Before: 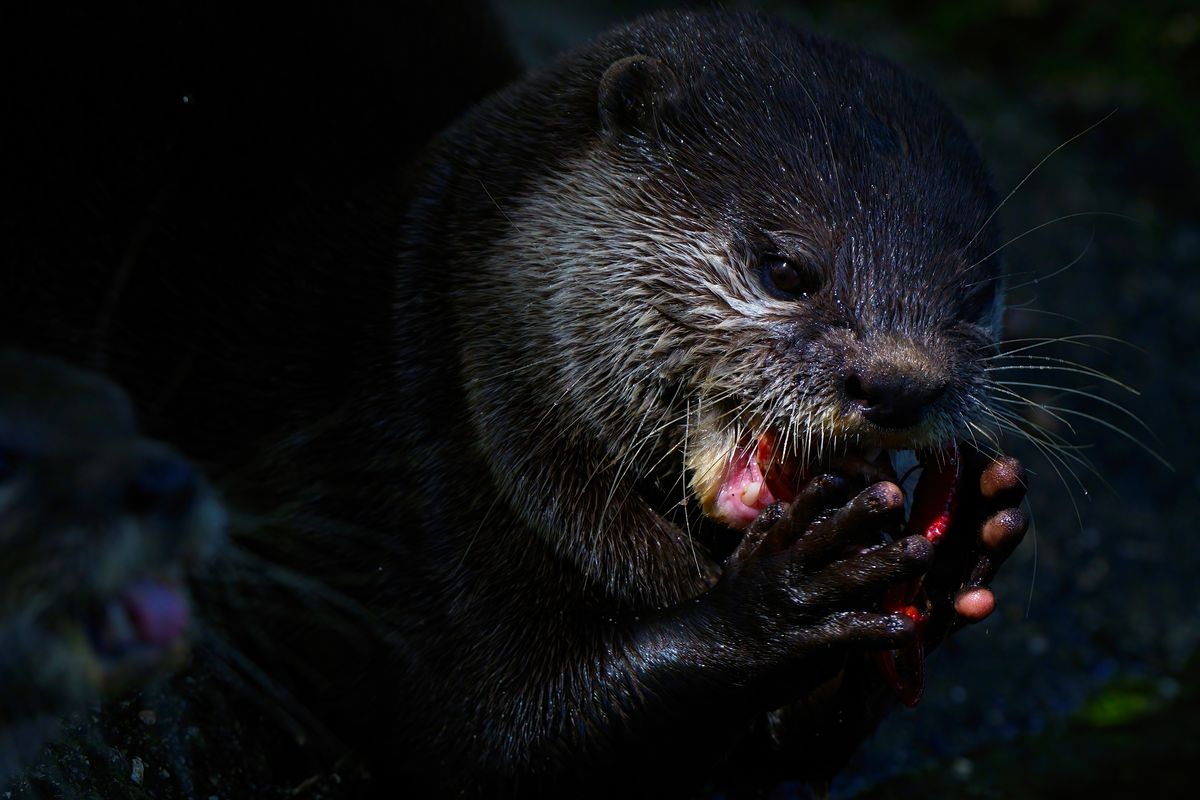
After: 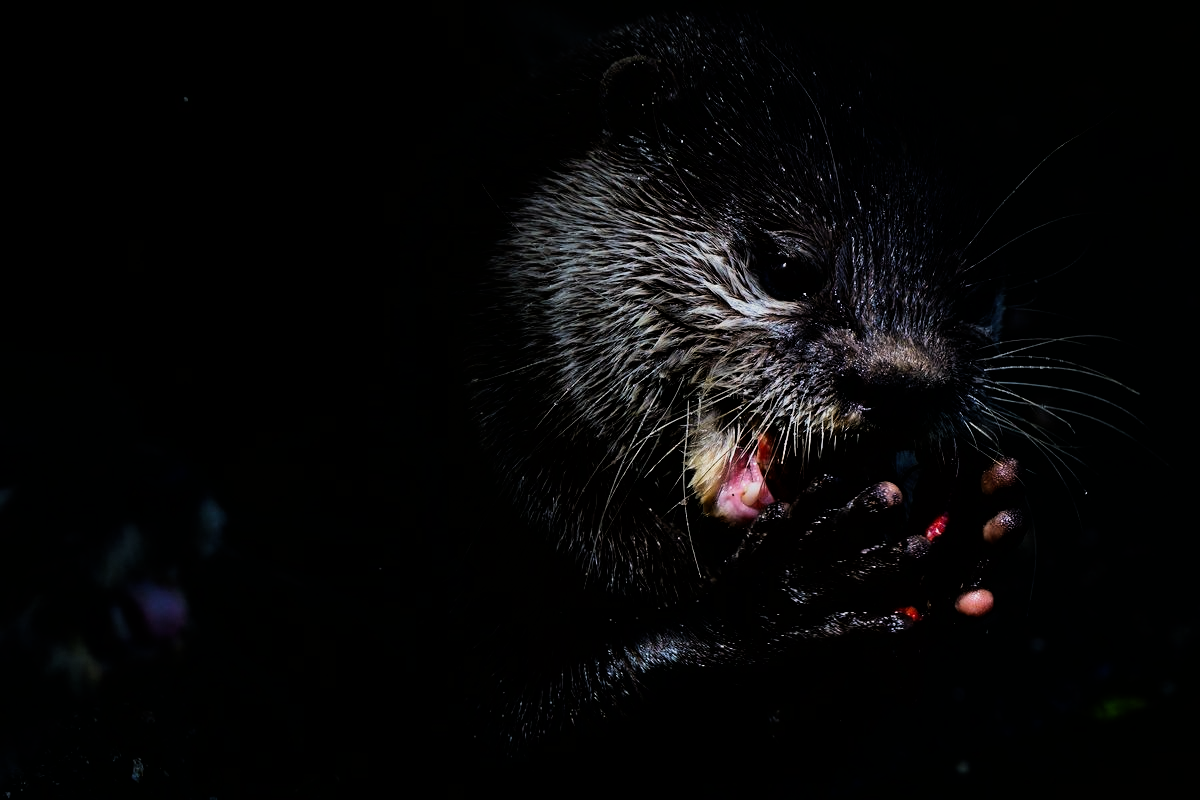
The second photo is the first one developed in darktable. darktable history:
filmic rgb: black relative exposure -5 EV, white relative exposure 3.5 EV, hardness 3.19, contrast 1.4, highlights saturation mix -30%
exposure: exposure 0 EV, compensate highlight preservation false
